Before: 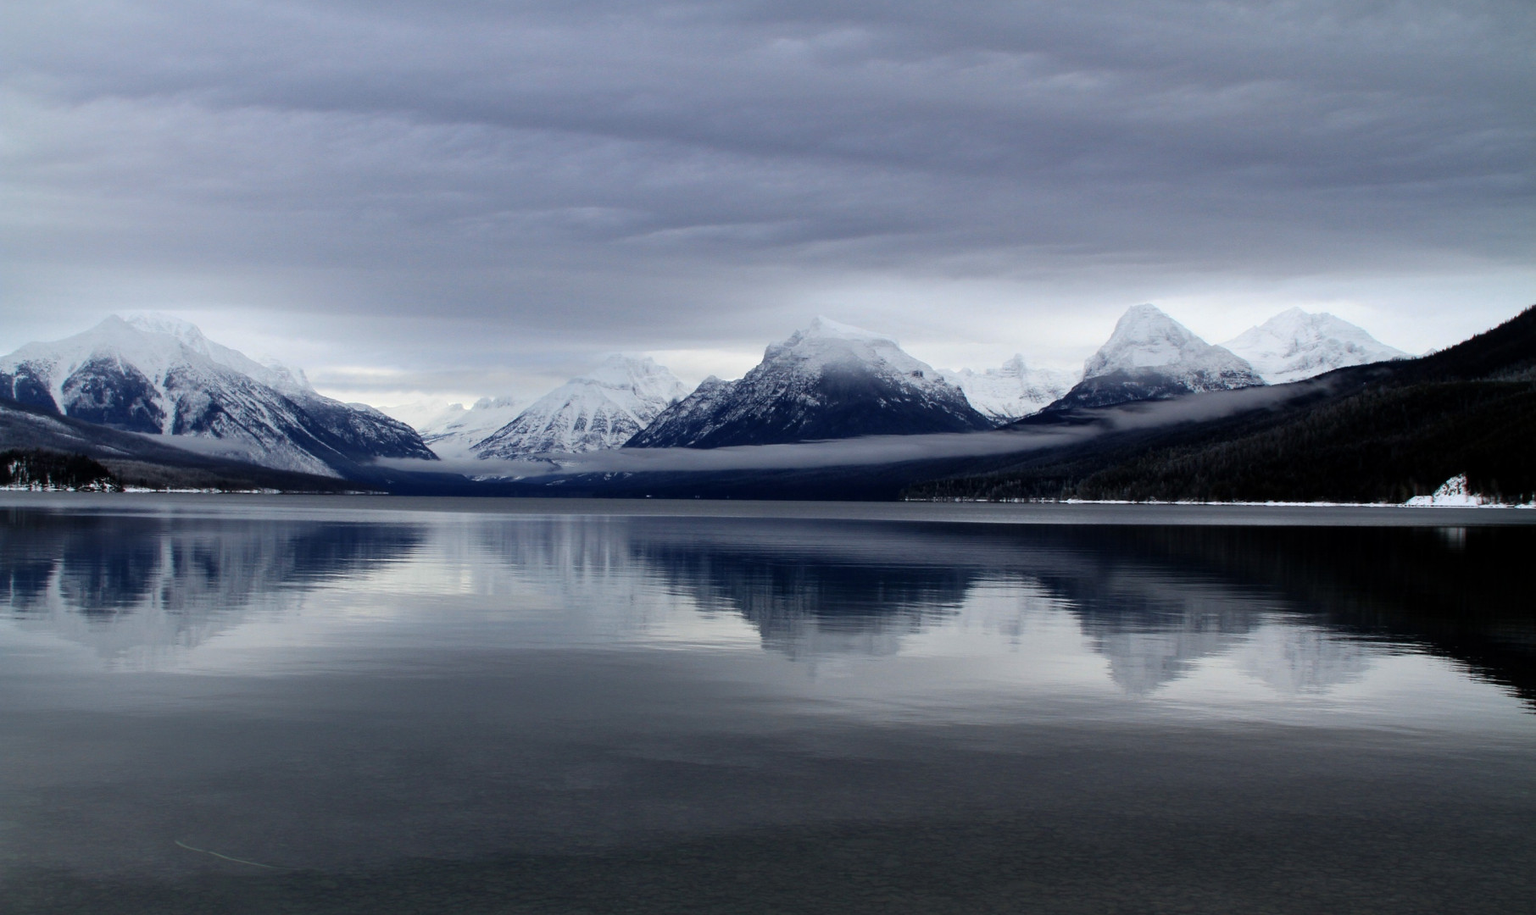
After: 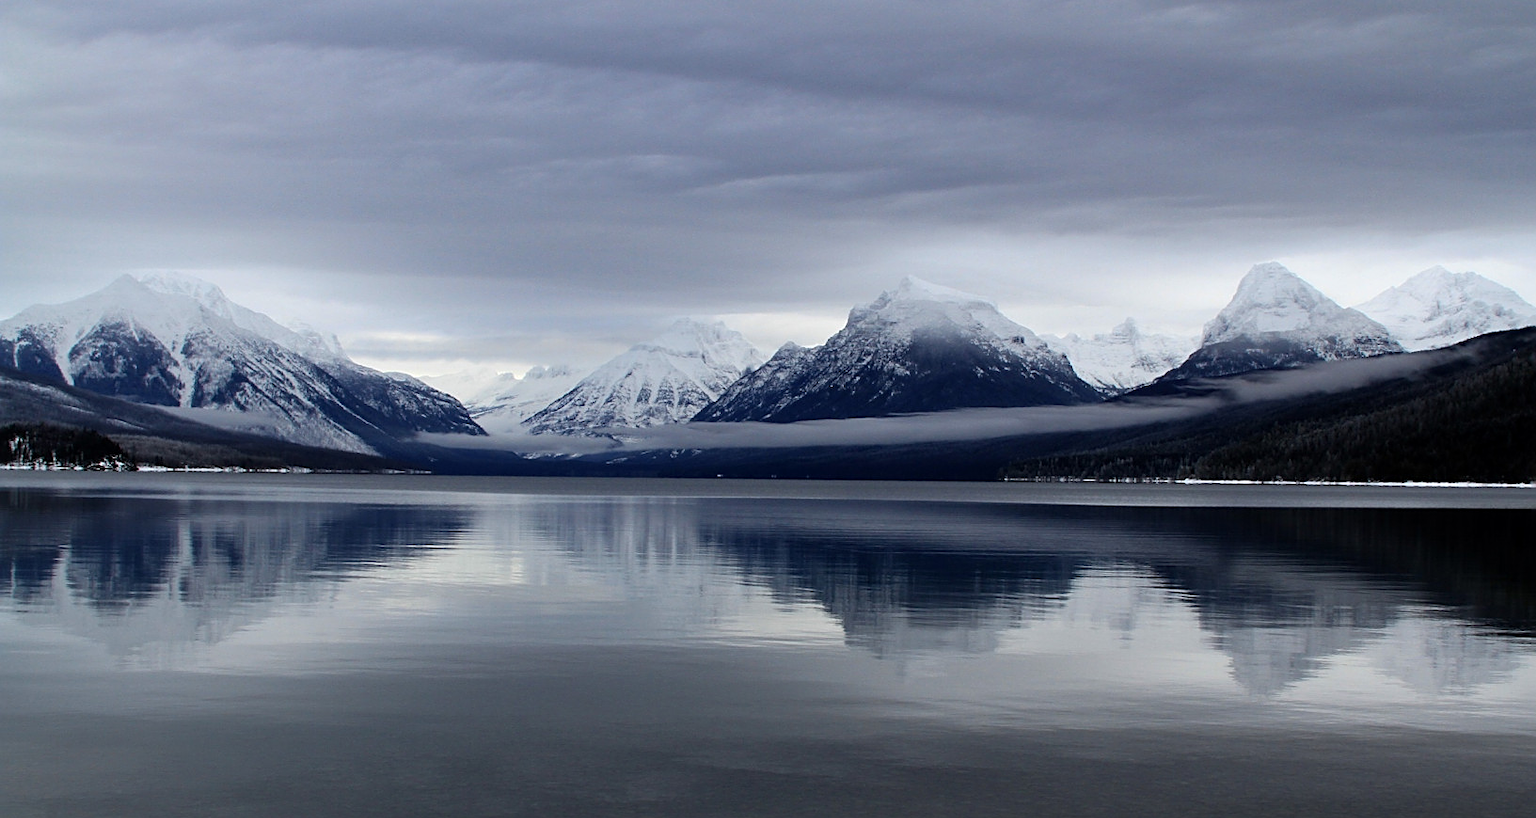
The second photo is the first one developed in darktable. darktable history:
crop: top 7.417%, right 9.877%, bottom 12.003%
sharpen: on, module defaults
